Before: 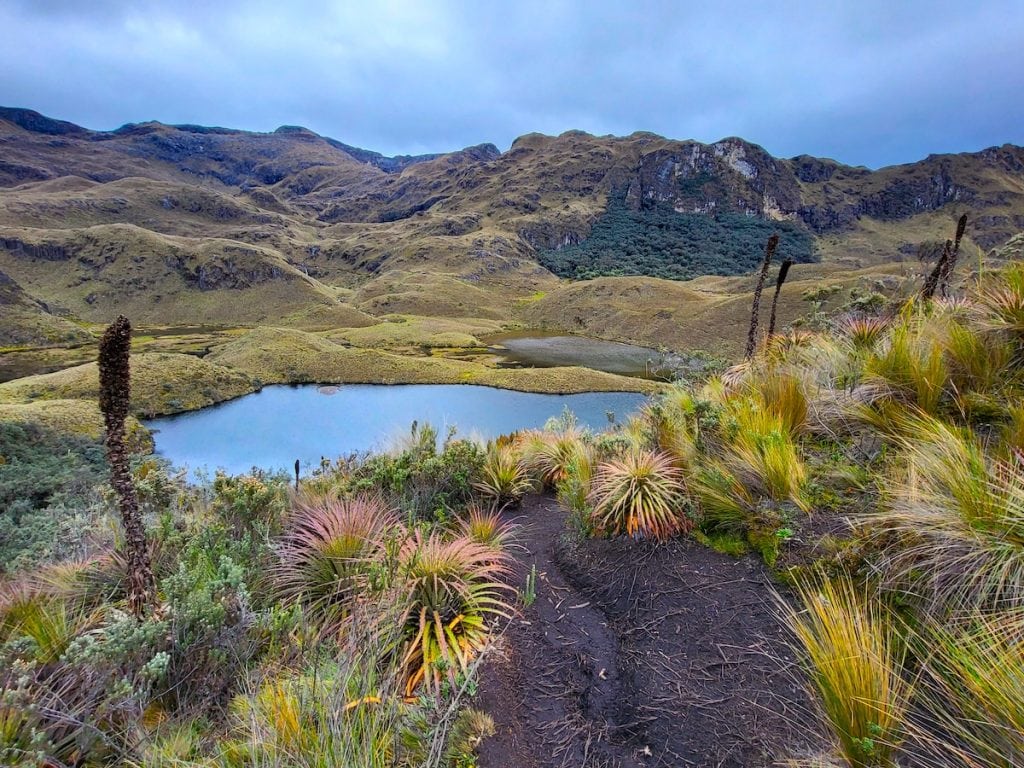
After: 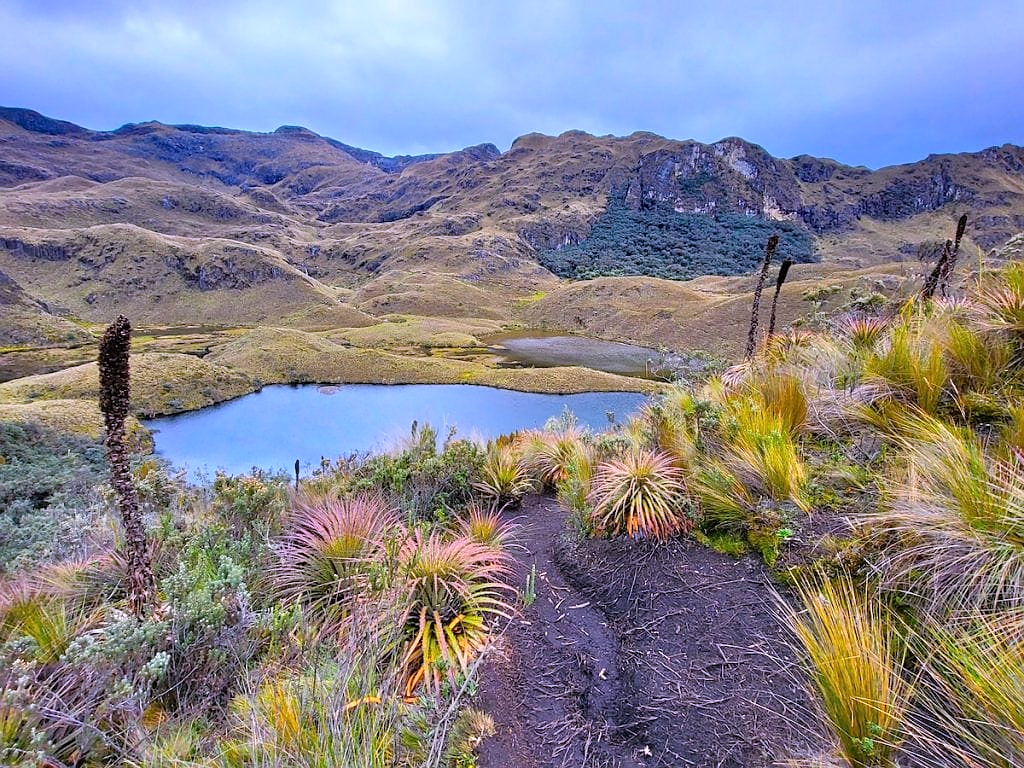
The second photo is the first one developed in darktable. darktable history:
white balance: red 1.042, blue 1.17
tone equalizer: -8 EV 0.001 EV, -7 EV -0.004 EV, -6 EV 0.009 EV, -5 EV 0.032 EV, -4 EV 0.276 EV, -3 EV 0.644 EV, -2 EV 0.584 EV, -1 EV 0.187 EV, +0 EV 0.024 EV
sharpen: radius 0.969, amount 0.604
